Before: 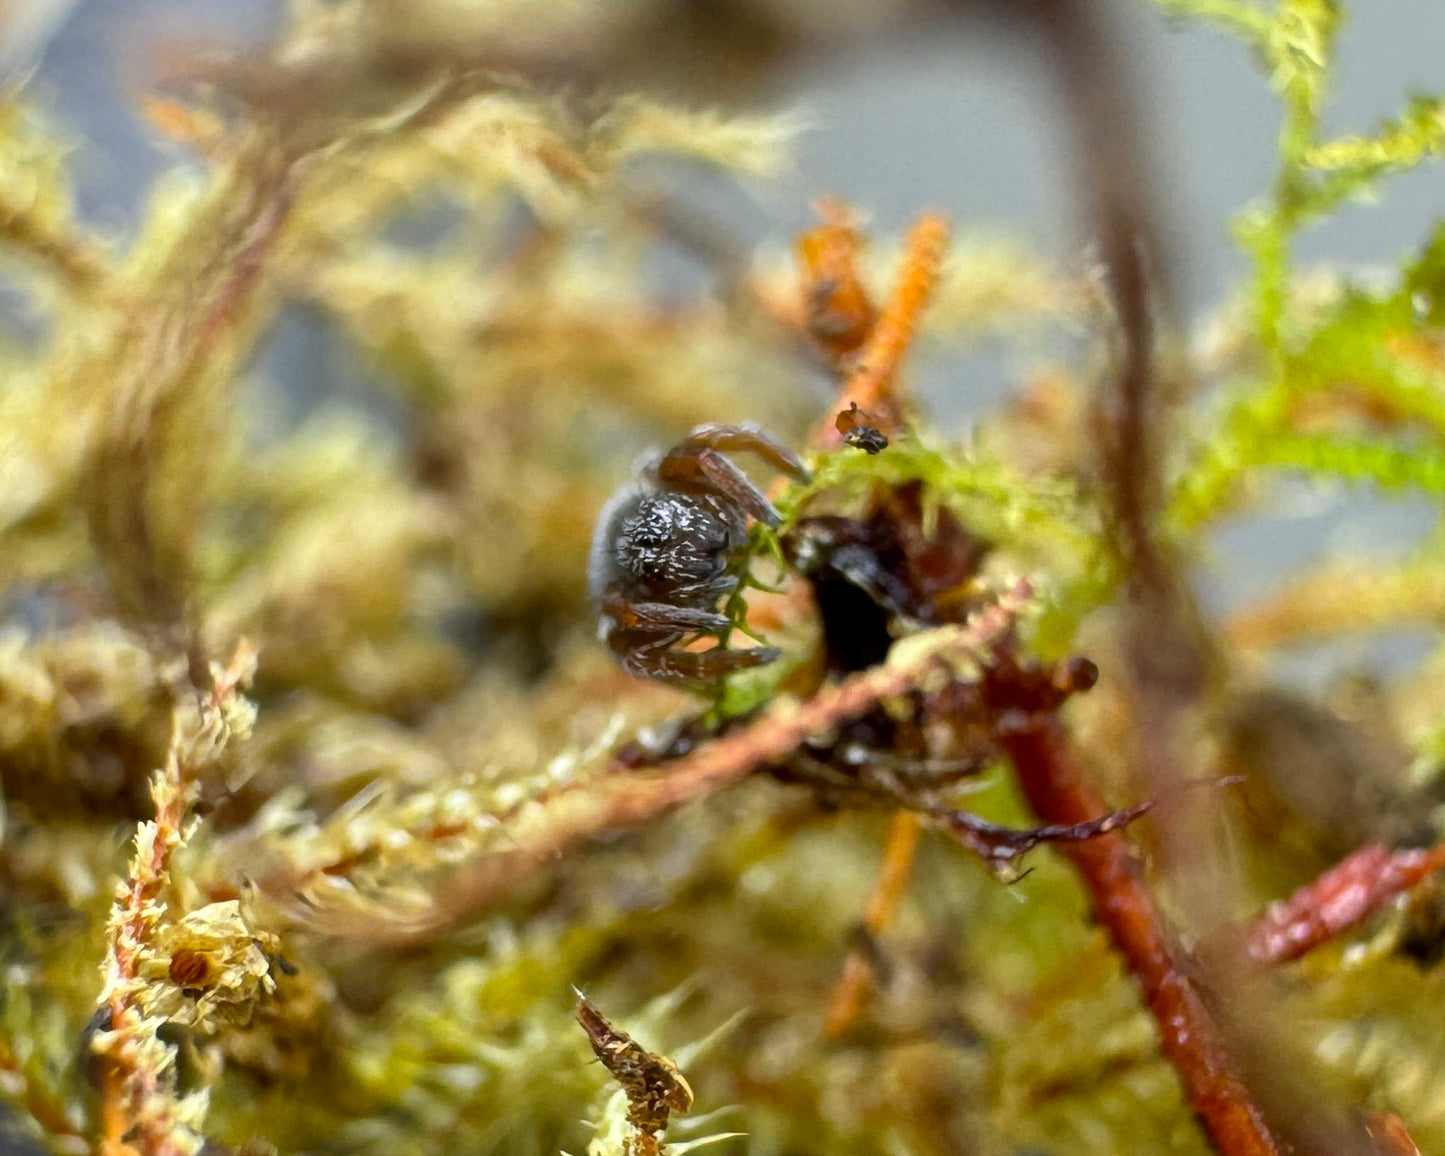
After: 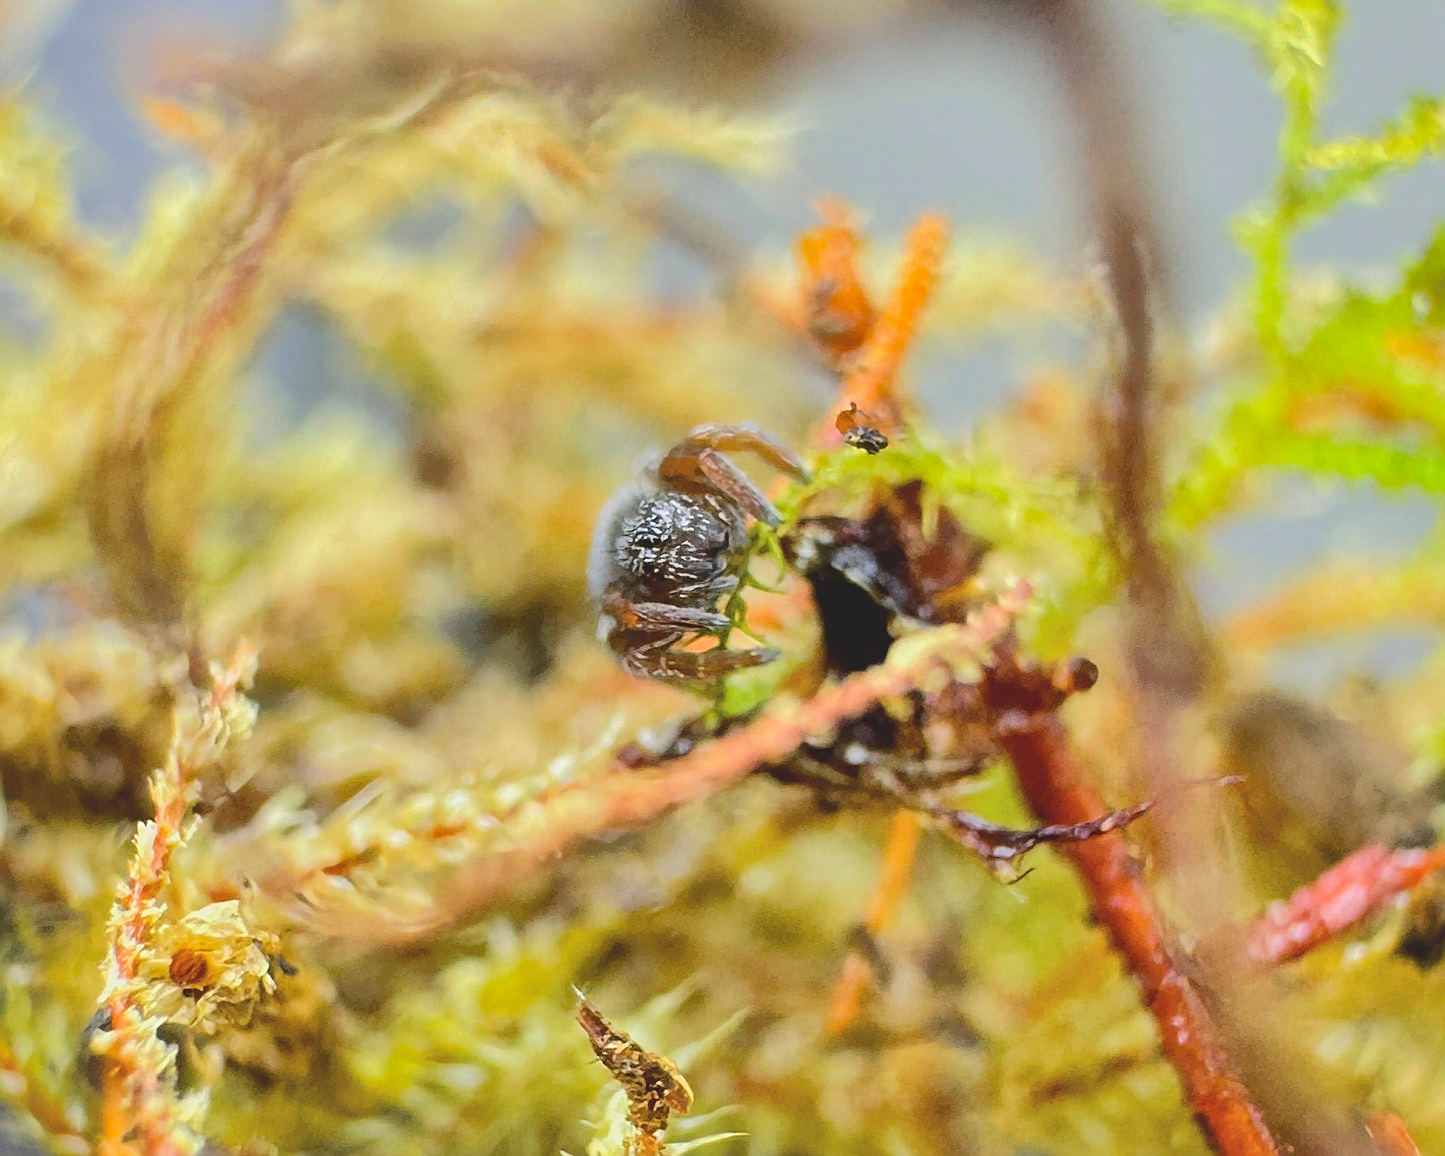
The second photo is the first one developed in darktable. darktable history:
shadows and highlights: on, module defaults
contrast brightness saturation: contrast -0.144, brightness 0.043, saturation -0.117
sharpen: amount 0.496
tone equalizer: -7 EV 0.16 EV, -6 EV 0.629 EV, -5 EV 1.14 EV, -4 EV 1.31 EV, -3 EV 1.14 EV, -2 EV 0.6 EV, -1 EV 0.166 EV, edges refinement/feathering 500, mask exposure compensation -1.57 EV, preserve details no
